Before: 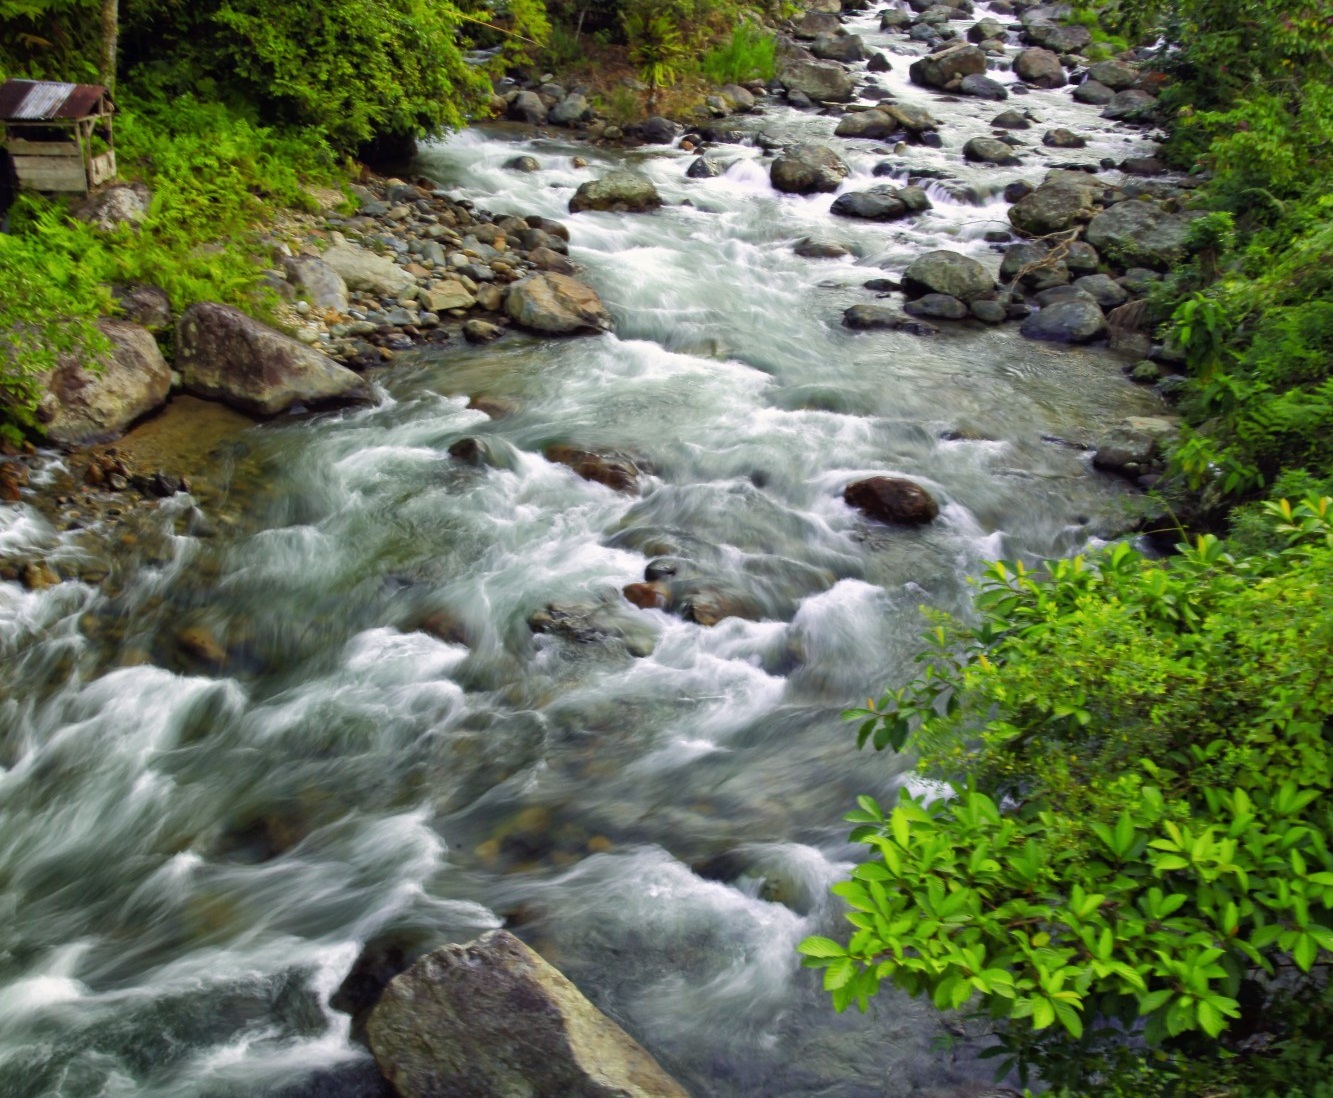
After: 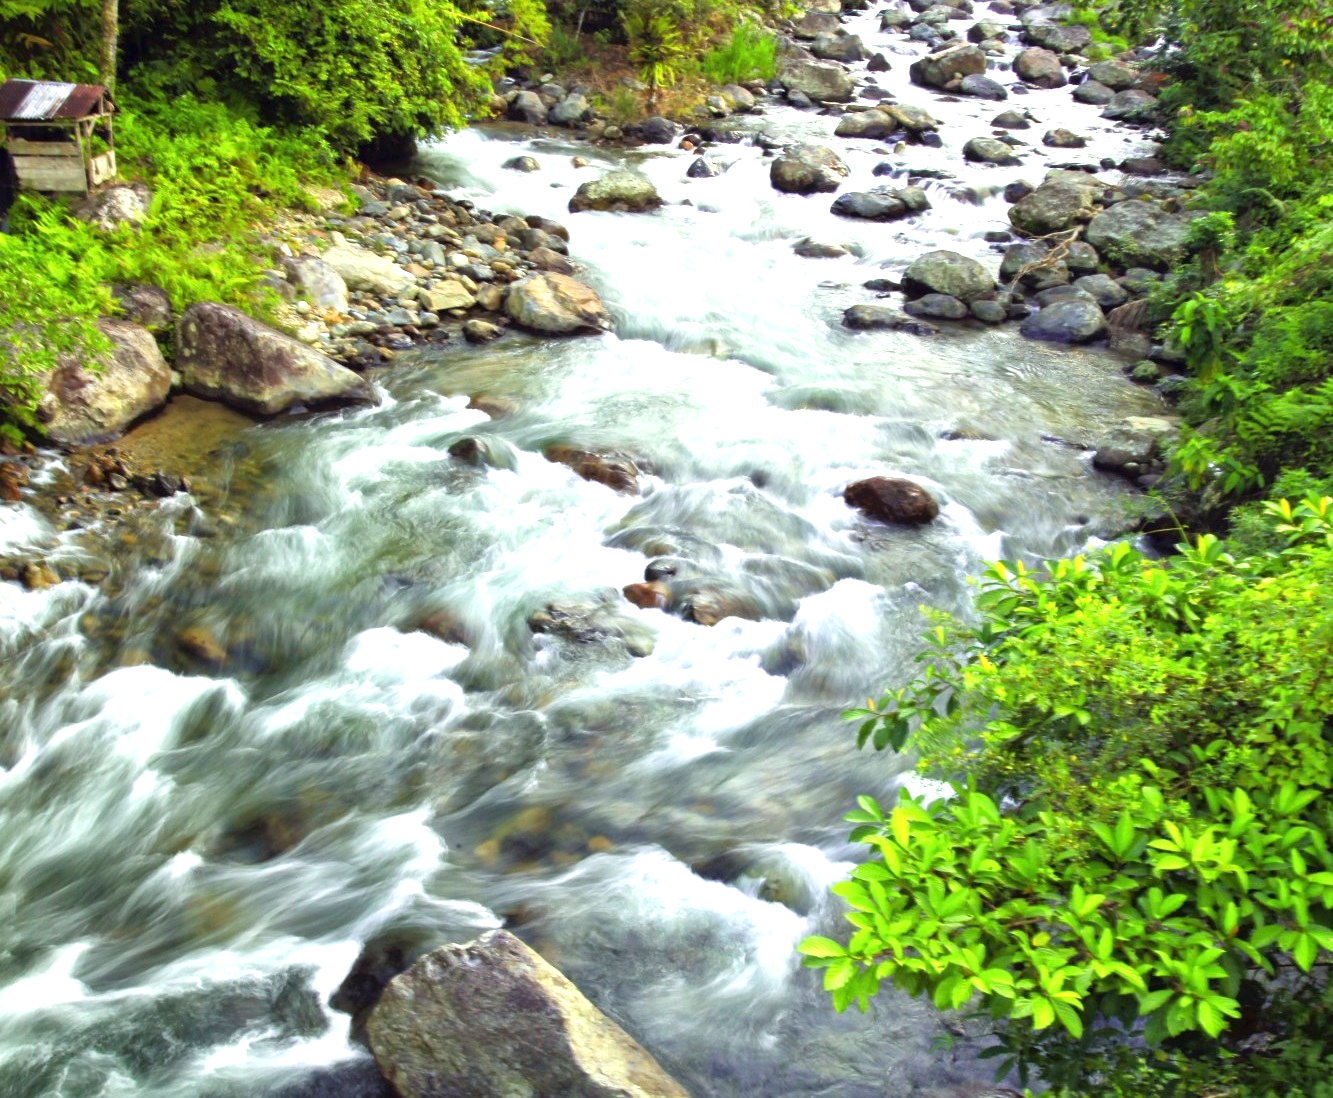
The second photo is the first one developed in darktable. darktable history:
white balance: red 0.978, blue 0.999
exposure: exposure 1.223 EV, compensate highlight preservation false
